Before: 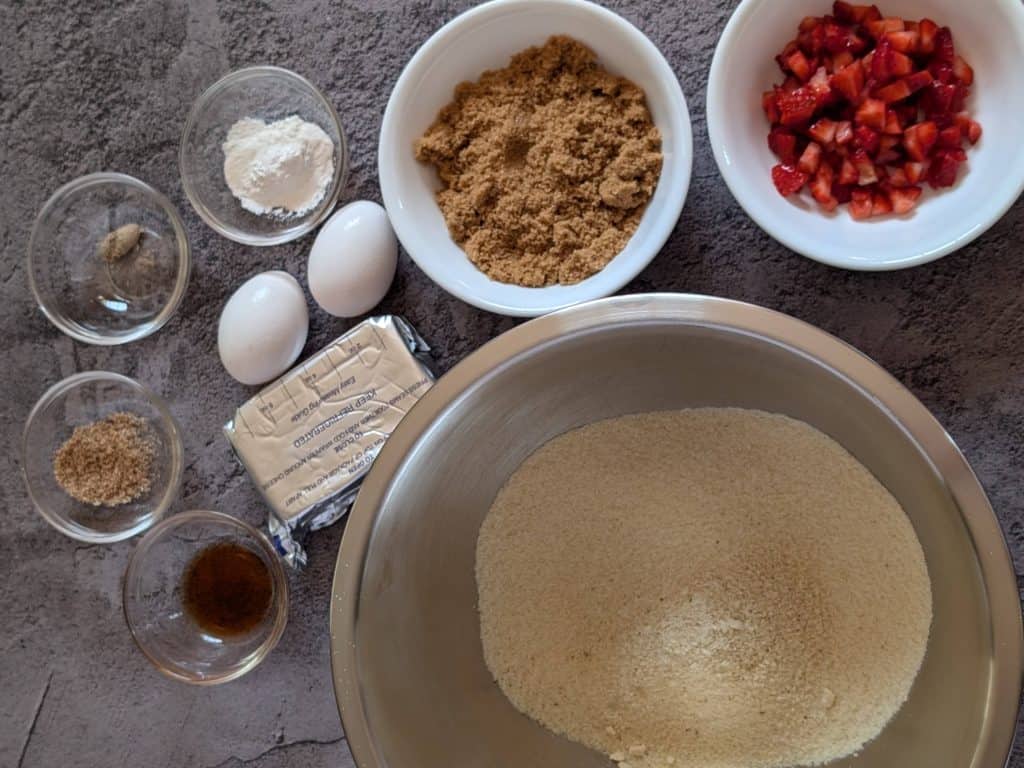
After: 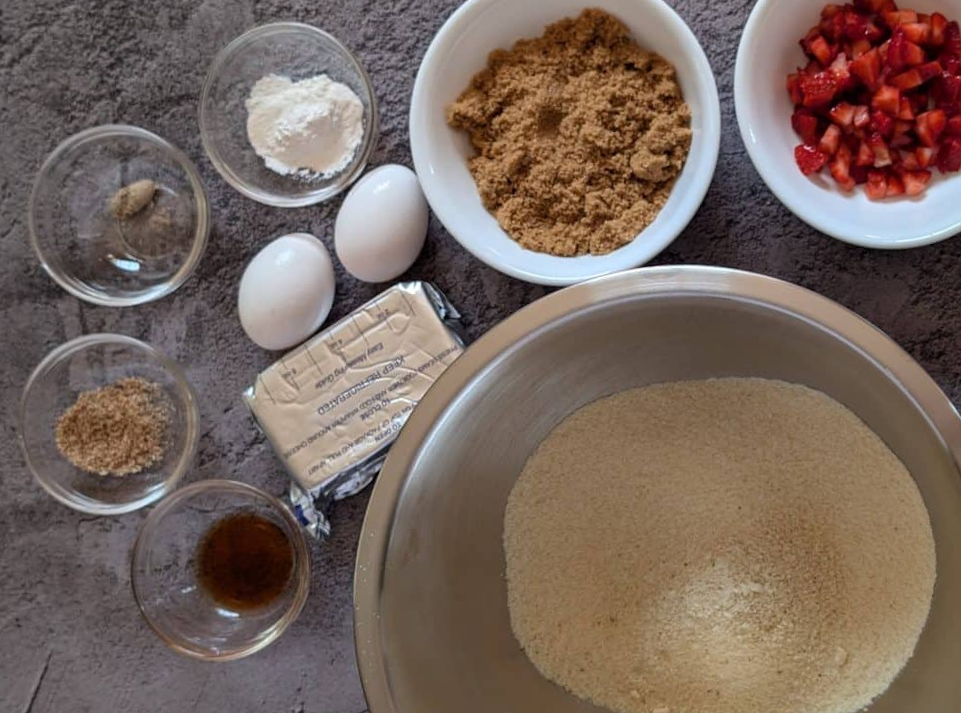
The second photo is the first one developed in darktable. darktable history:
rotate and perspective: rotation 0.679°, lens shift (horizontal) 0.136, crop left 0.009, crop right 0.991, crop top 0.078, crop bottom 0.95
crop and rotate: right 5.167%
